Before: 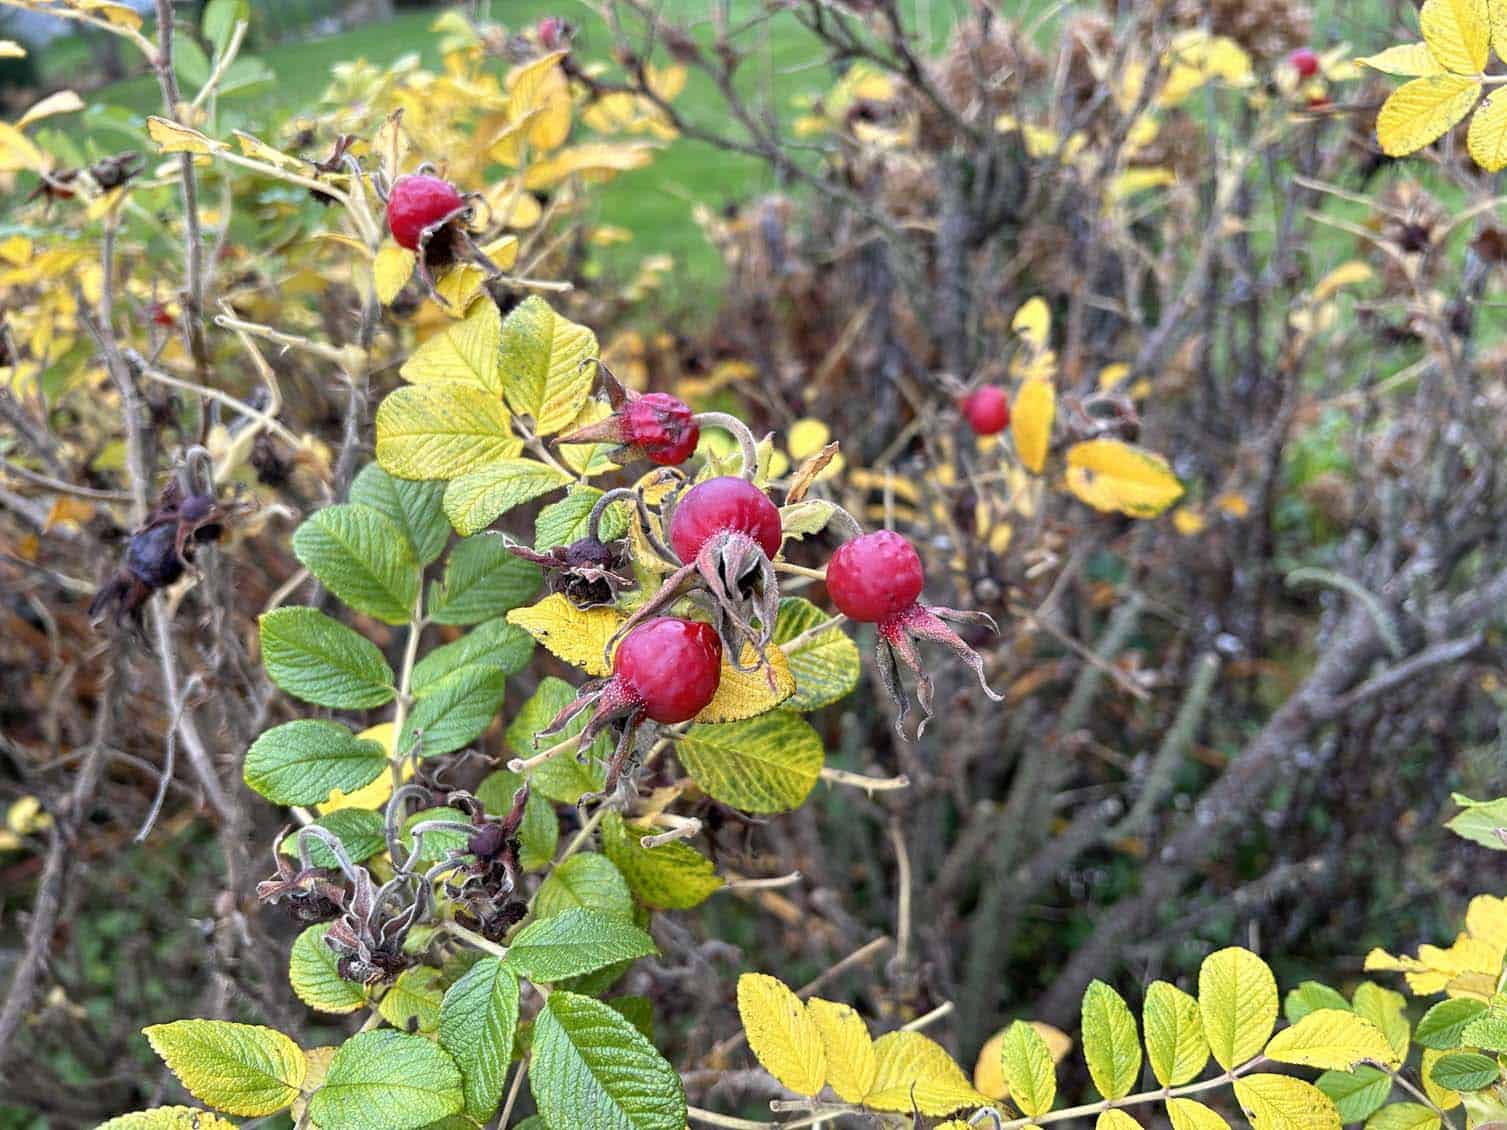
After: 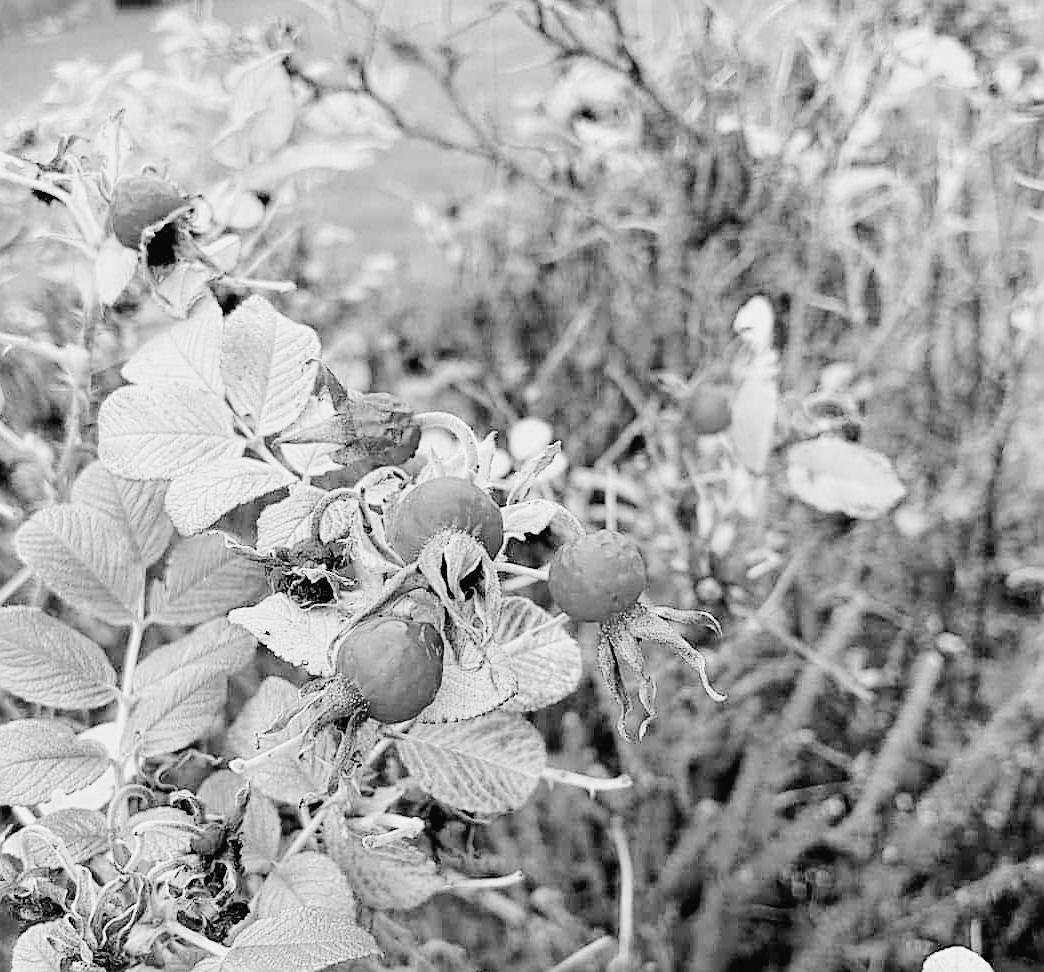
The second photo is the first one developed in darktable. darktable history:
crop: left 18.479%, right 12.2%, bottom 13.971%
monochrome: on, module defaults
contrast equalizer: octaves 7, y [[0.6 ×6], [0.55 ×6], [0 ×6], [0 ×6], [0 ×6]], mix -0.2
exposure: black level correction 0, exposure 1.125 EV, compensate exposure bias true, compensate highlight preservation false
filmic rgb: black relative exposure -7.65 EV, white relative exposure 4.56 EV, hardness 3.61
tone curve: curves: ch0 [(0, 0.019) (0.11, 0.036) (0.259, 0.214) (0.378, 0.365) (0.499, 0.529) (1, 1)], color space Lab, linked channels, preserve colors none
sharpen: on, module defaults
